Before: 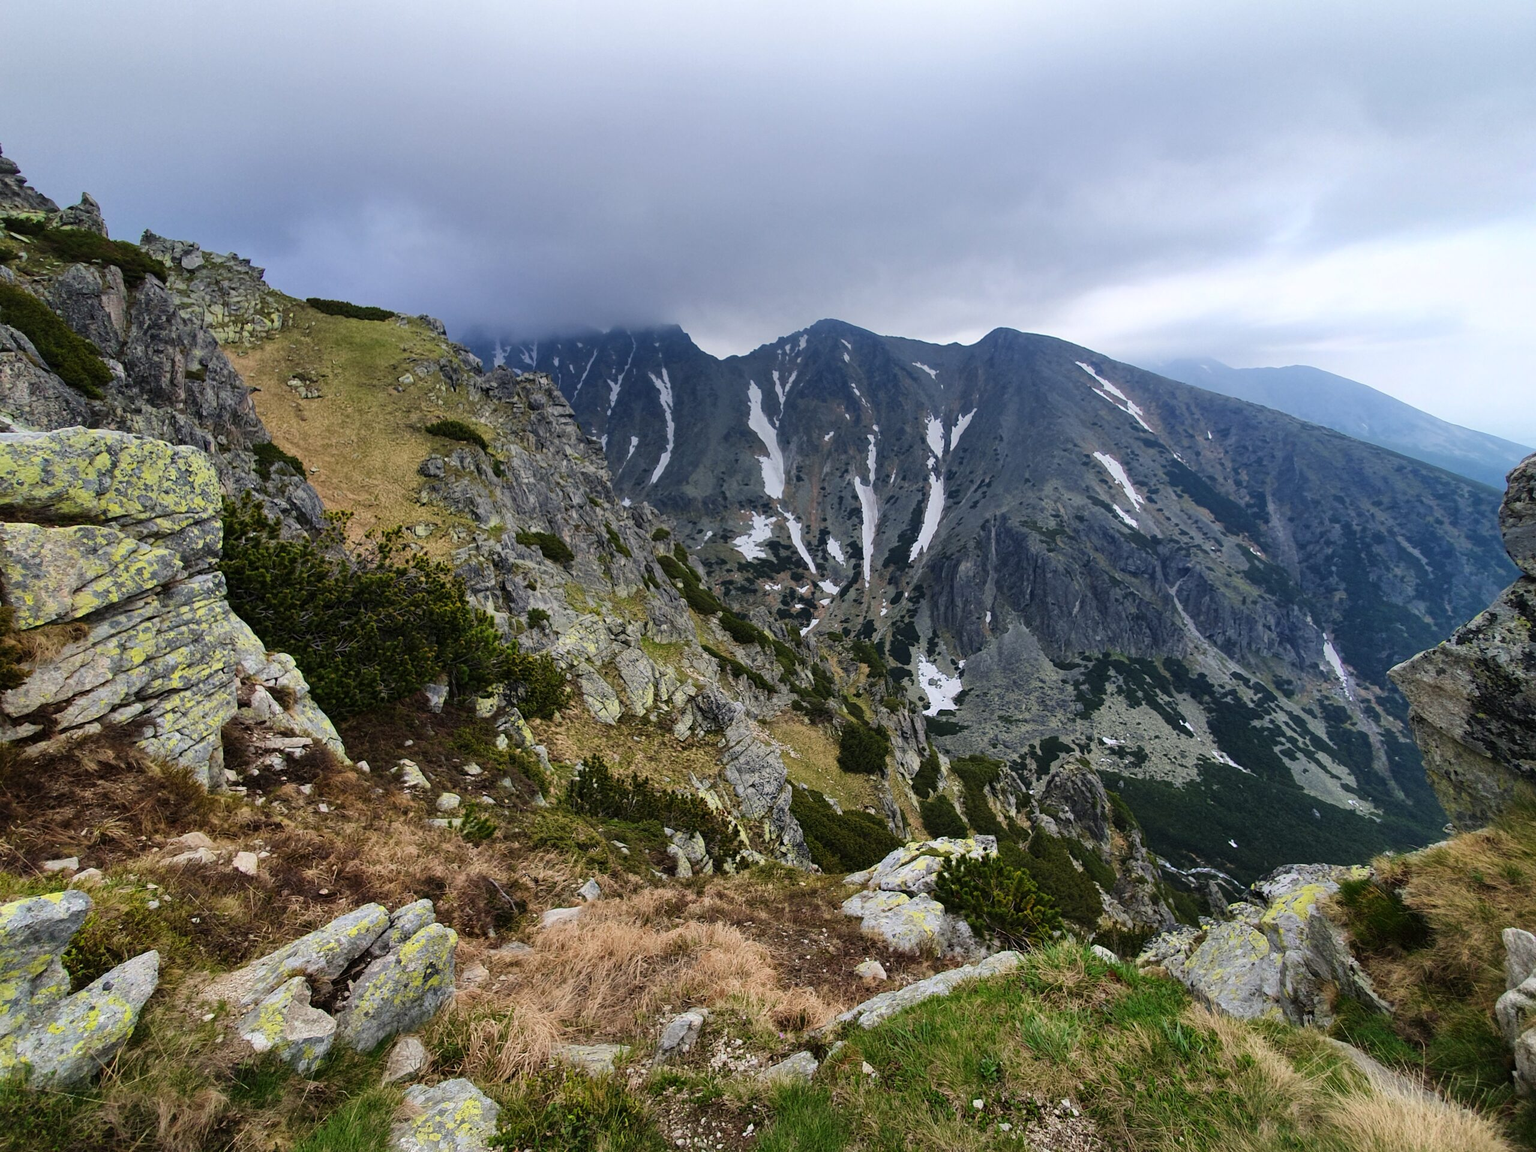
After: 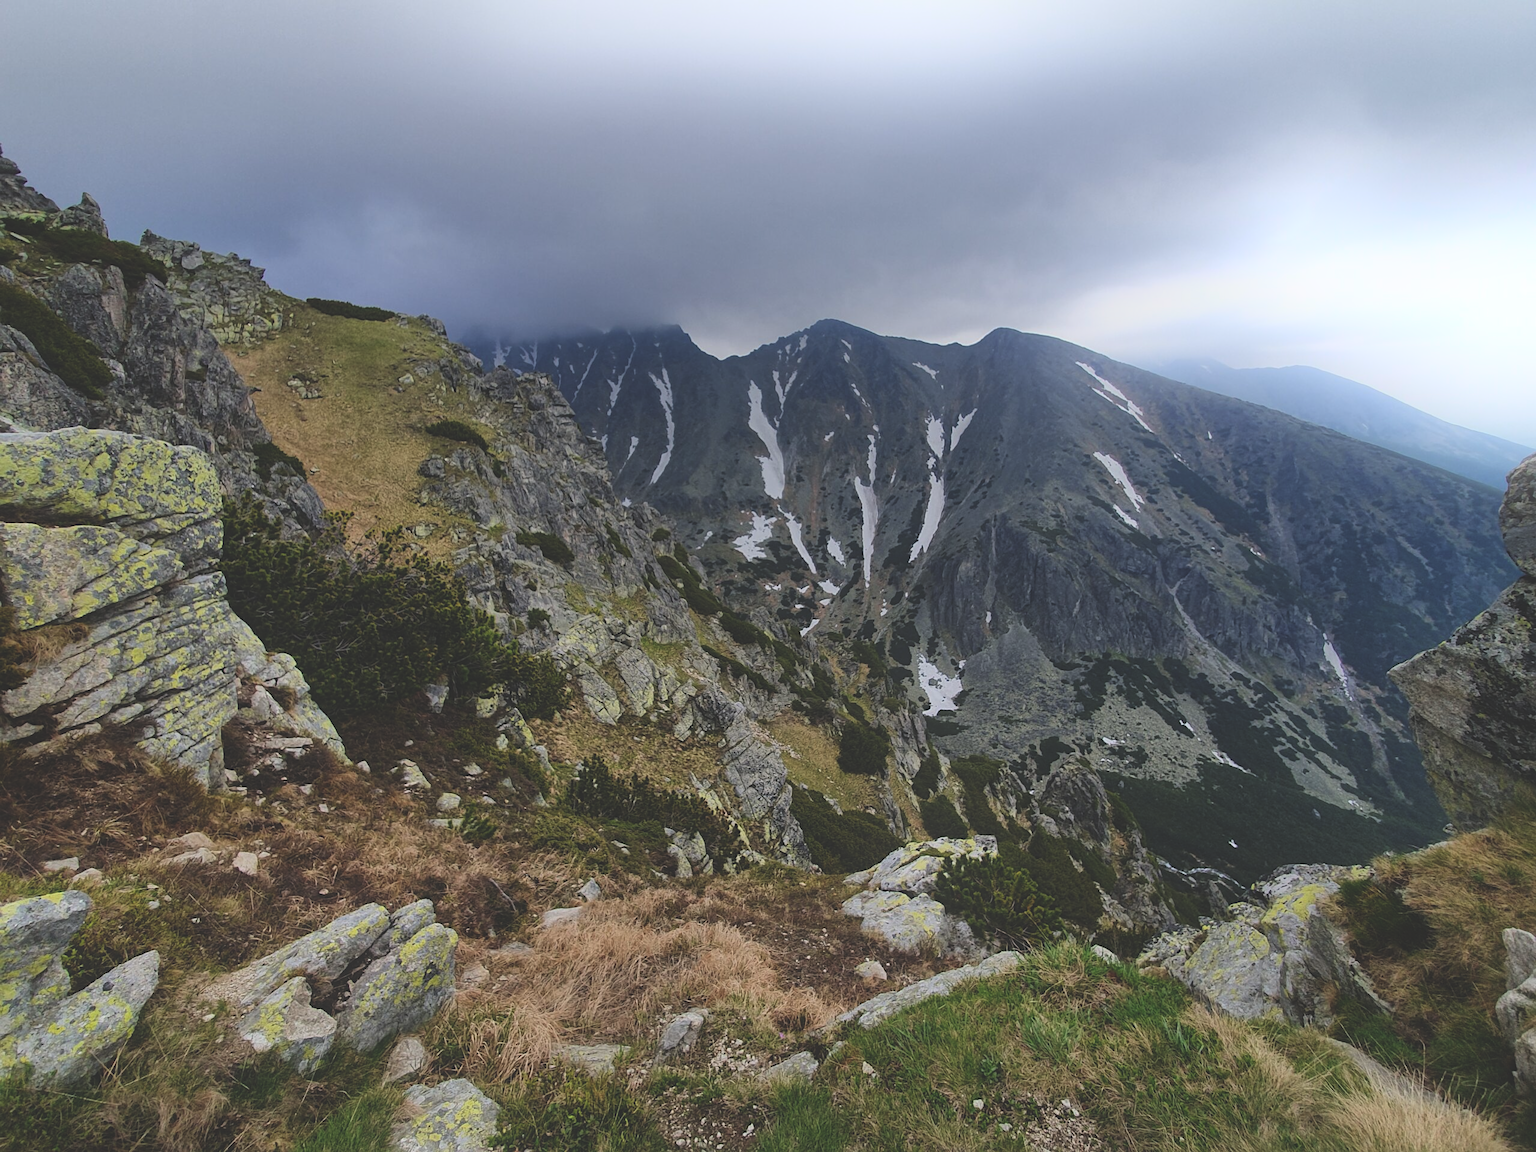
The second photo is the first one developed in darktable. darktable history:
exposure: black level correction -0.036, exposure -0.497 EV, compensate highlight preservation false
sharpen: amount 0.2
bloom: on, module defaults
